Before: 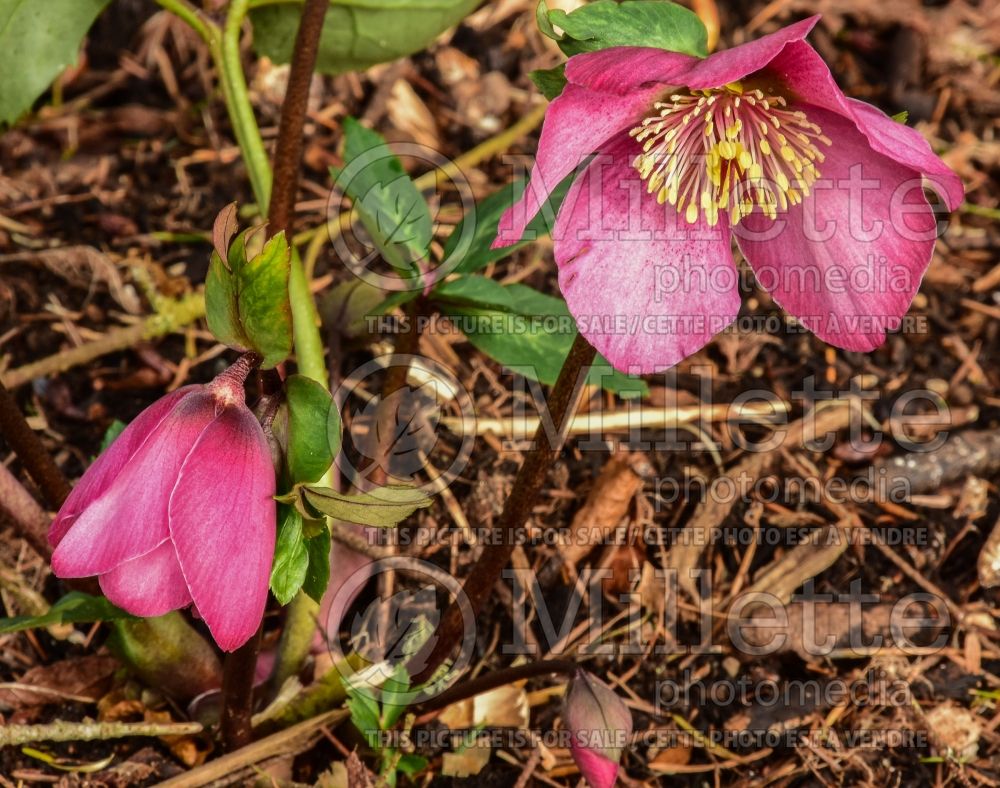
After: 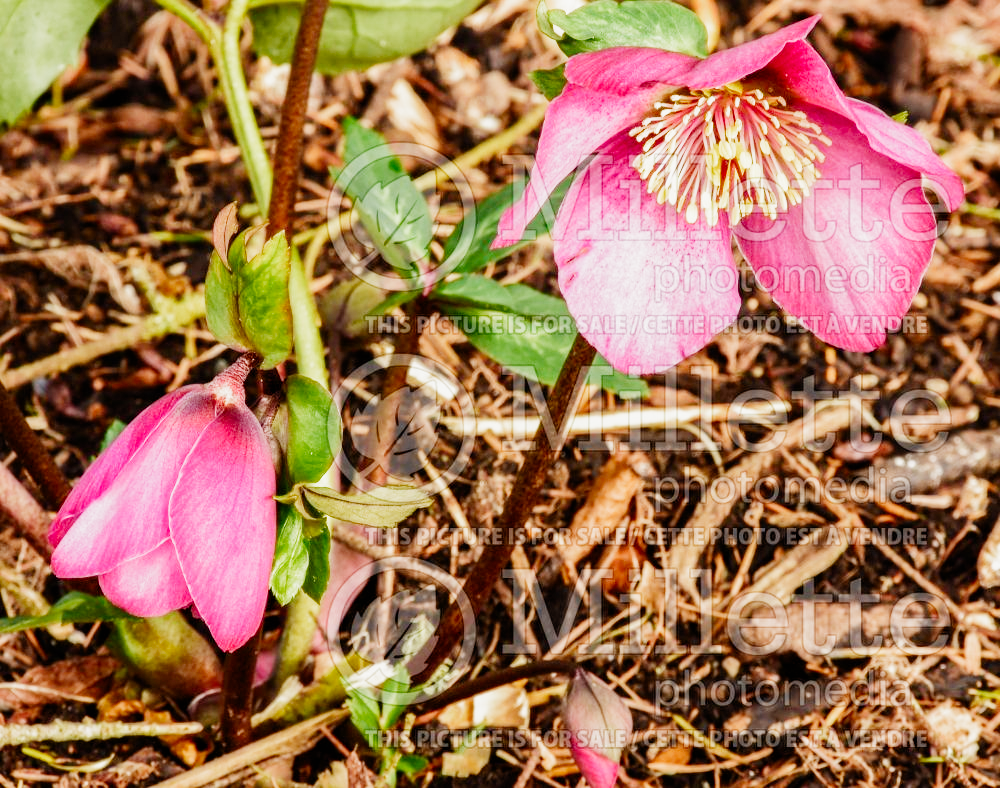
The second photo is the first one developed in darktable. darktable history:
filmic rgb: black relative exposure -7.65 EV, white relative exposure 4.56 EV, hardness 3.61, contrast 1.062, add noise in highlights 0, preserve chrominance no, color science v3 (2019), use custom middle-gray values true, contrast in highlights soft
contrast brightness saturation: contrast 0.041, saturation 0.164
exposure: black level correction 0, exposure 1.384 EV, compensate highlight preservation false
